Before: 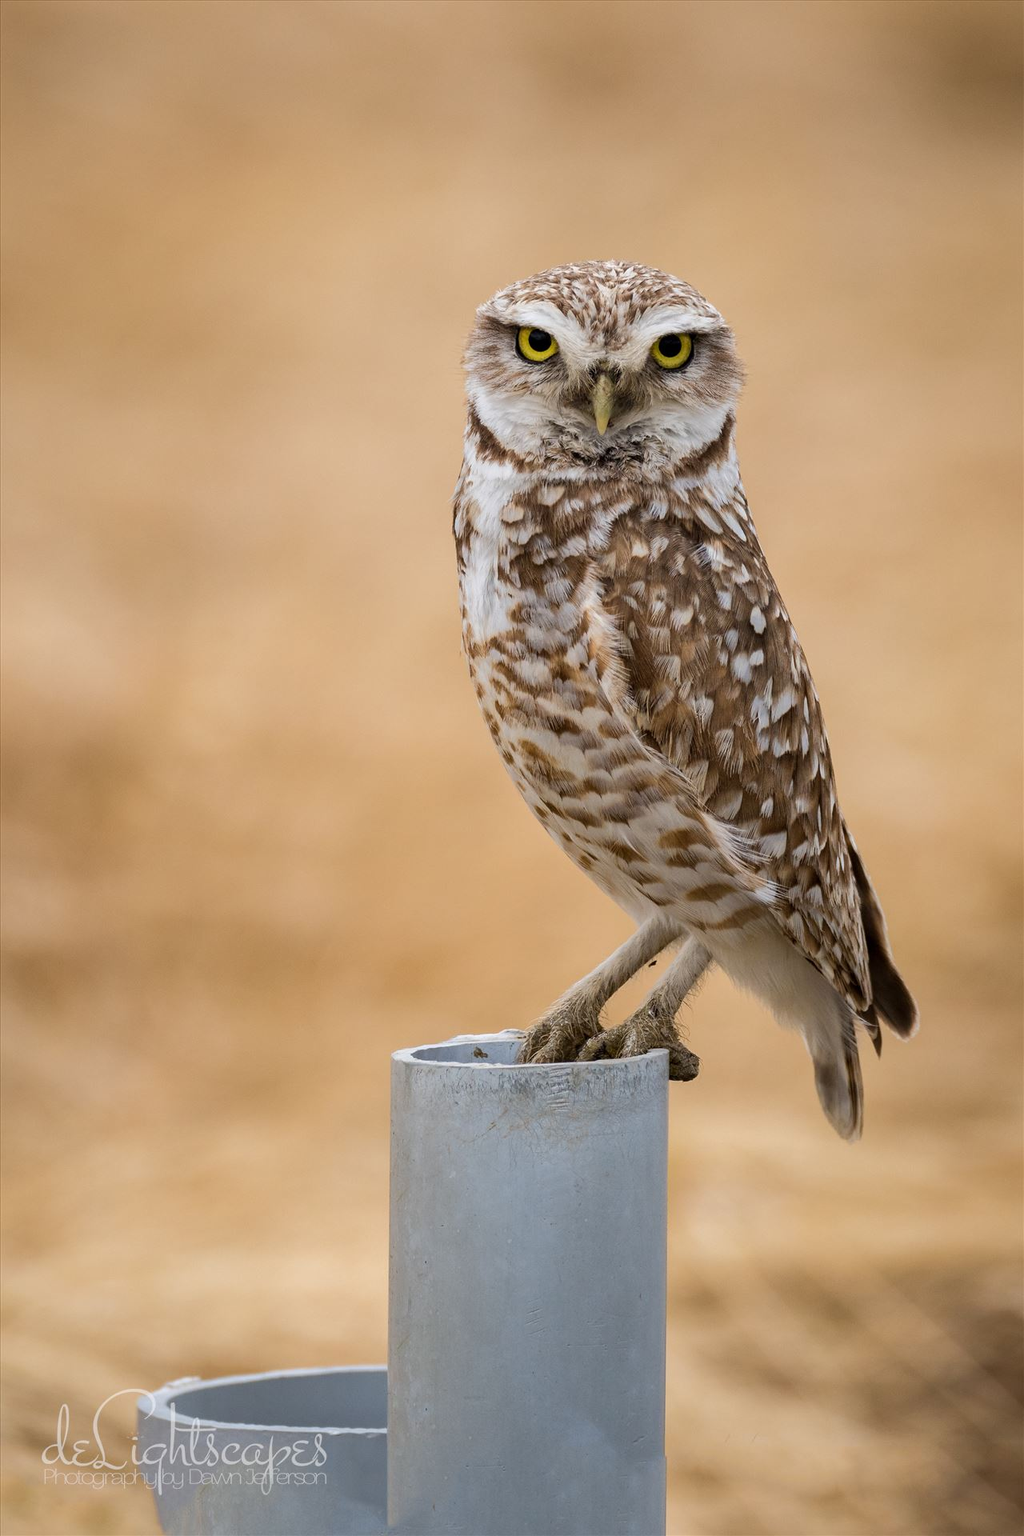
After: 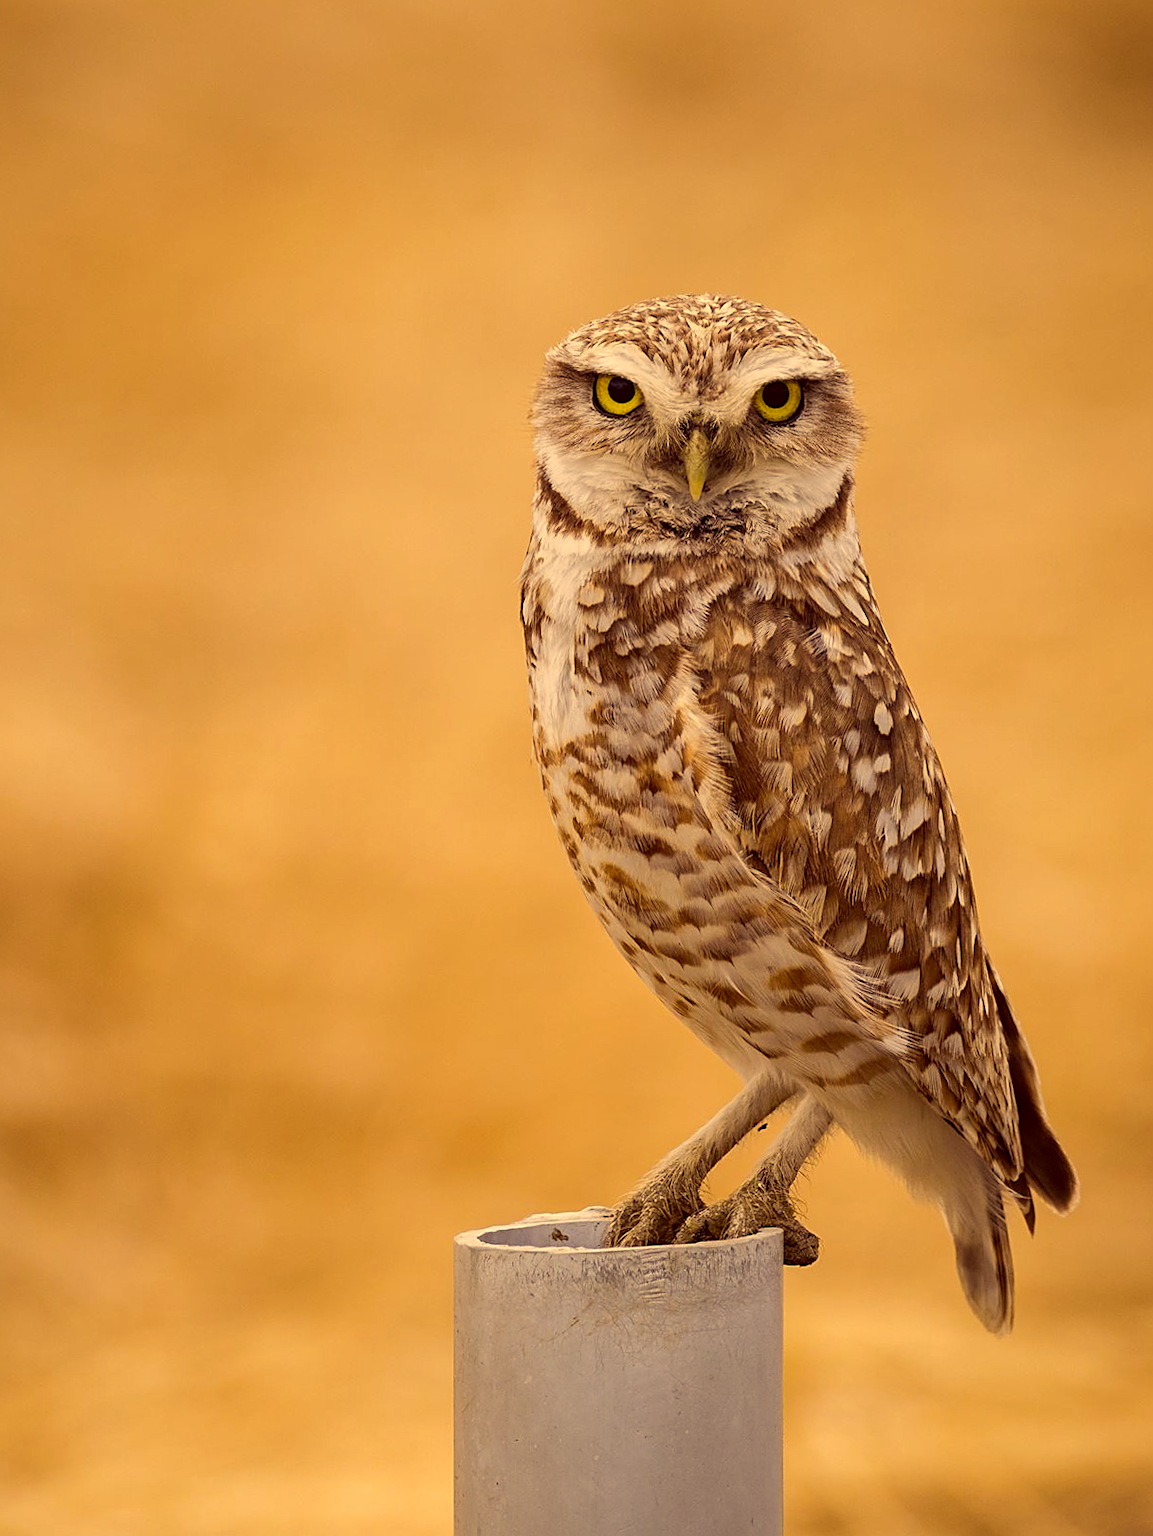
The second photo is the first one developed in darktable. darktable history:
crop and rotate: angle 0.593°, left 0.368%, right 3.004%, bottom 14.3%
color correction: highlights a* 9.91, highlights b* 39.18, shadows a* 14.5, shadows b* 3.25
sharpen: on, module defaults
